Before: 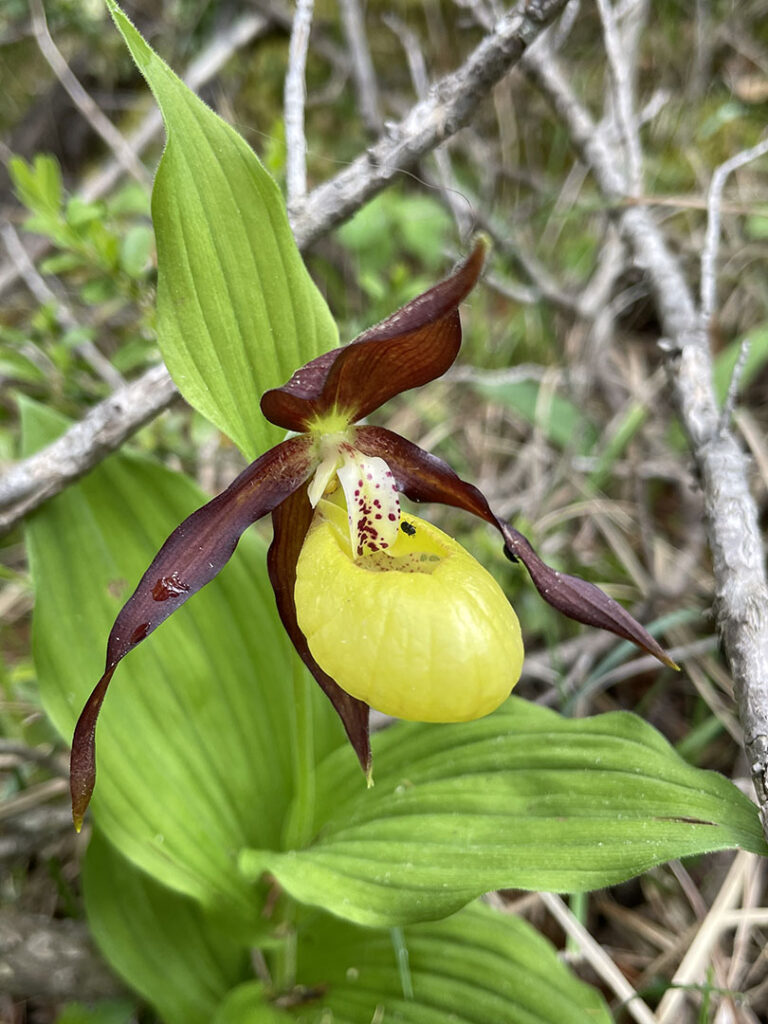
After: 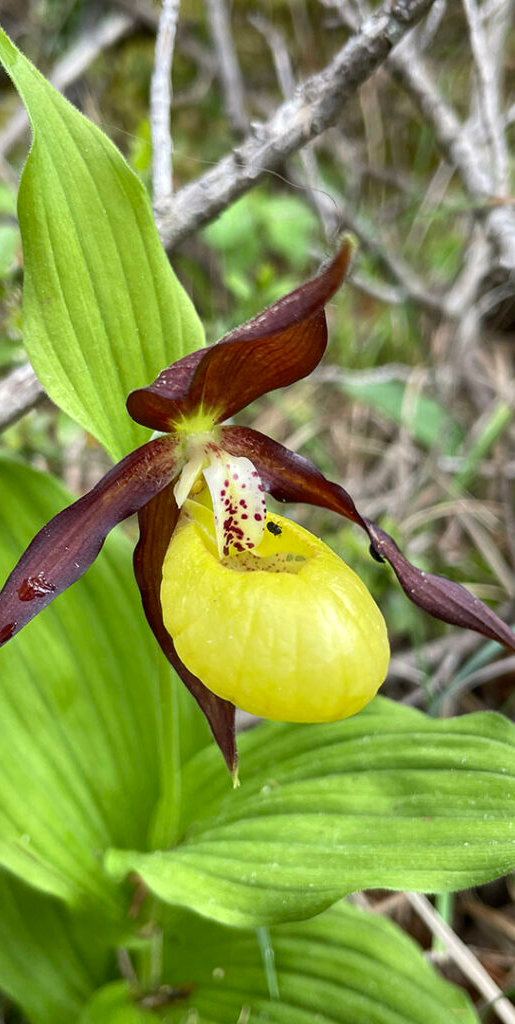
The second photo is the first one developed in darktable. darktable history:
crop and rotate: left 17.536%, right 15.341%
color zones: curves: ch0 [(0.25, 0.5) (0.463, 0.627) (0.484, 0.637) (0.75, 0.5)]
color correction: highlights a* -0.16, highlights b* -0.121
